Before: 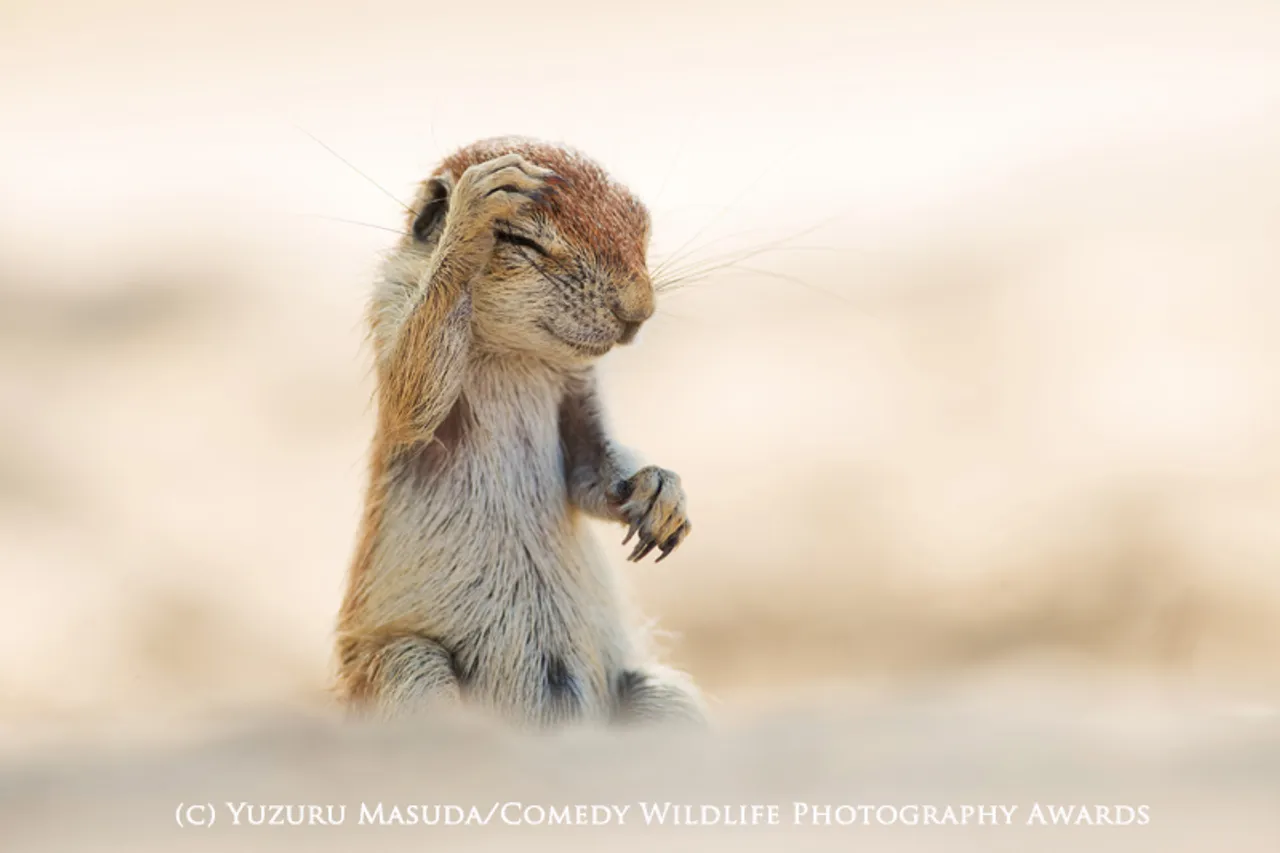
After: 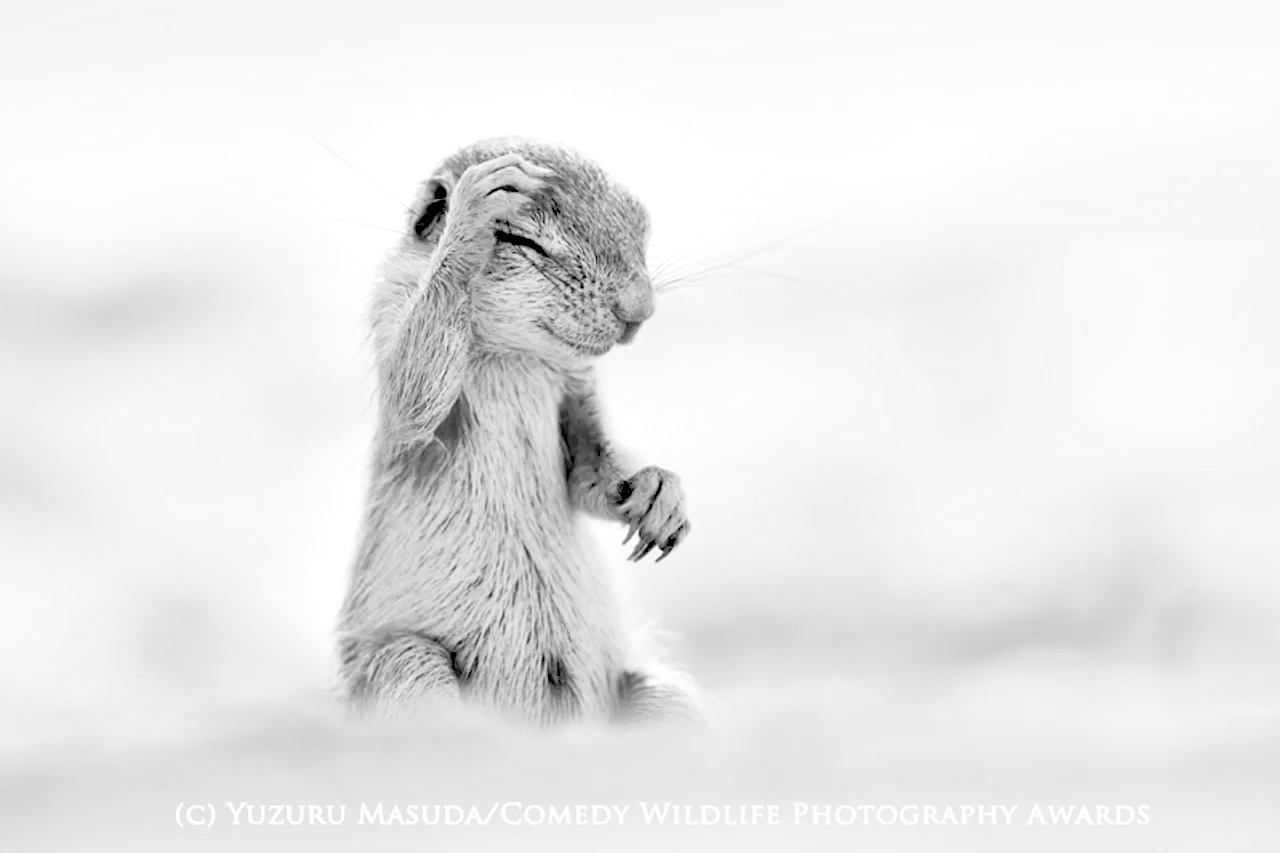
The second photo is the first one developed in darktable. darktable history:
rgb levels: levels [[0.027, 0.429, 0.996], [0, 0.5, 1], [0, 0.5, 1]]
tone curve: curves: ch0 [(0, 0) (0.004, 0.001) (0.133, 0.112) (0.325, 0.362) (0.832, 0.893) (1, 1)], color space Lab, linked channels, preserve colors none
local contrast: mode bilateral grid, contrast 20, coarseness 50, detail 148%, midtone range 0.2
monochrome: a 1.94, b -0.638
